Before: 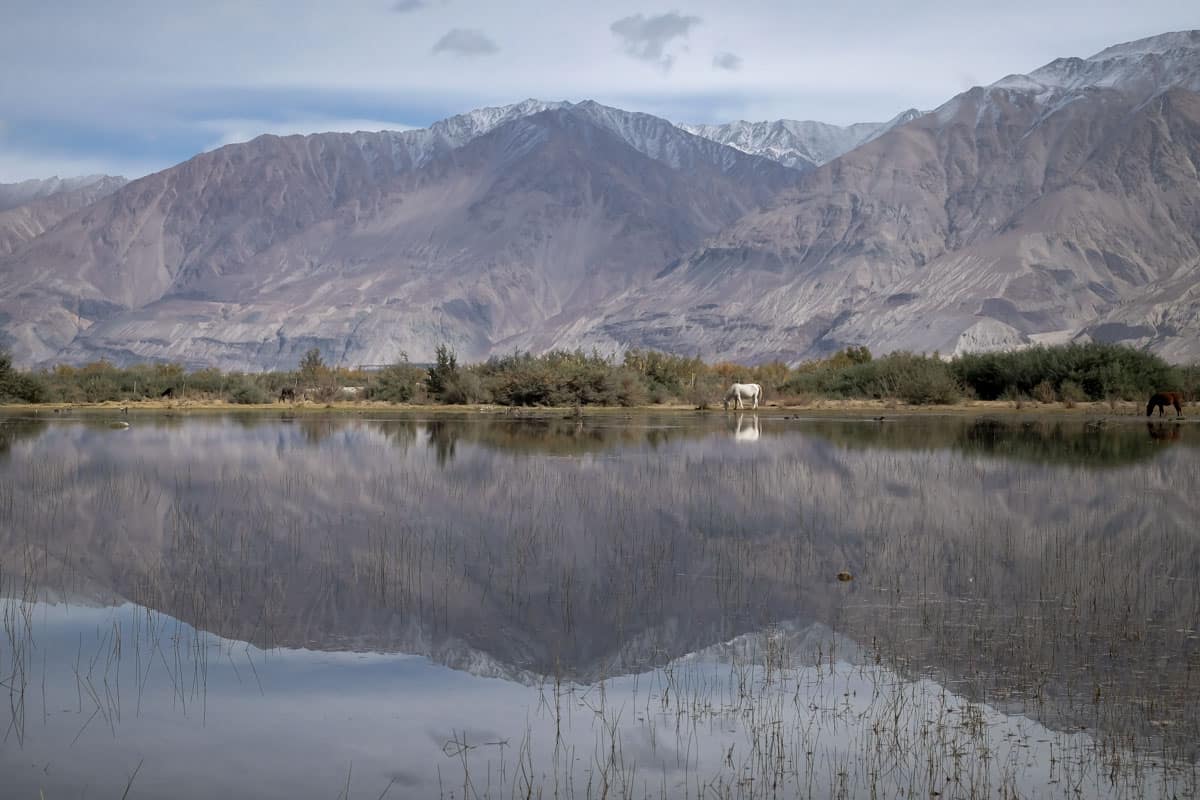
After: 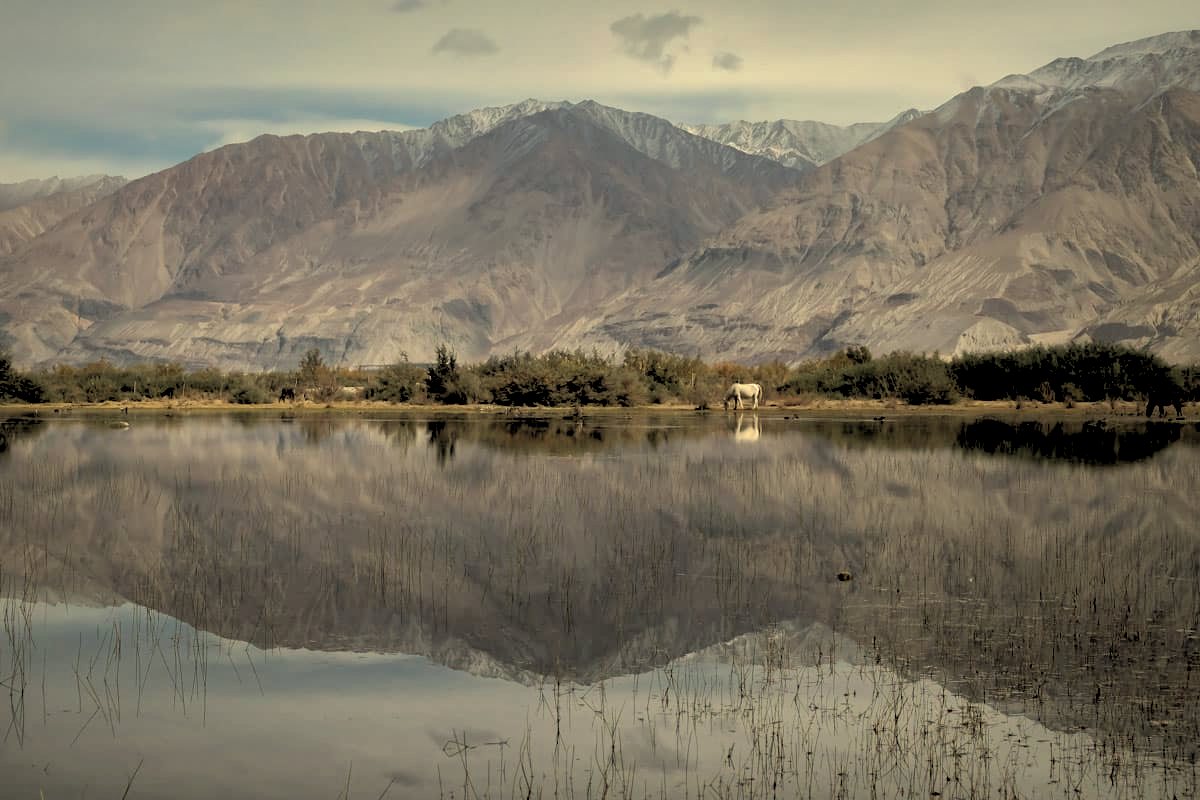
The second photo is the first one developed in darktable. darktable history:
white balance: red 1.08, blue 0.791
rgb levels: levels [[0.034, 0.472, 0.904], [0, 0.5, 1], [0, 0.5, 1]]
shadows and highlights: shadows 40, highlights -60
